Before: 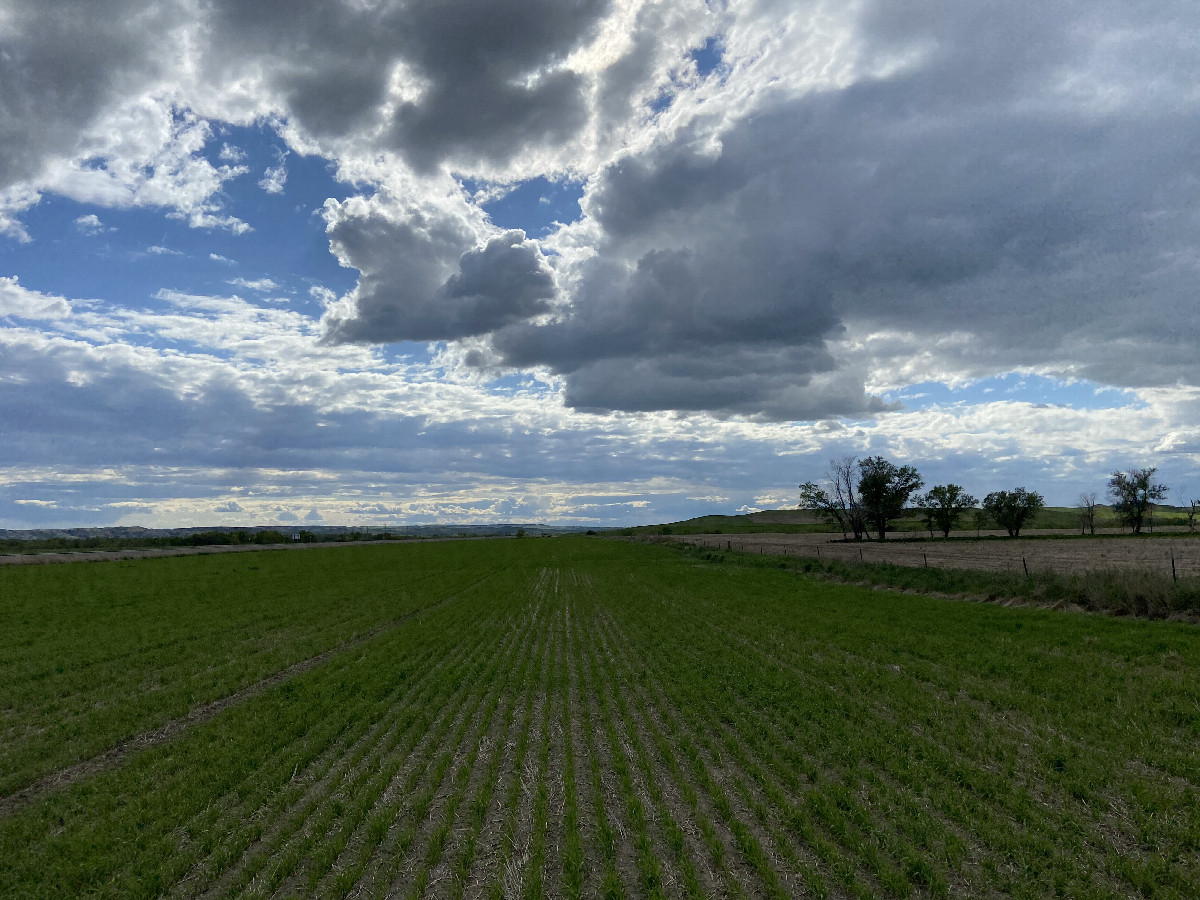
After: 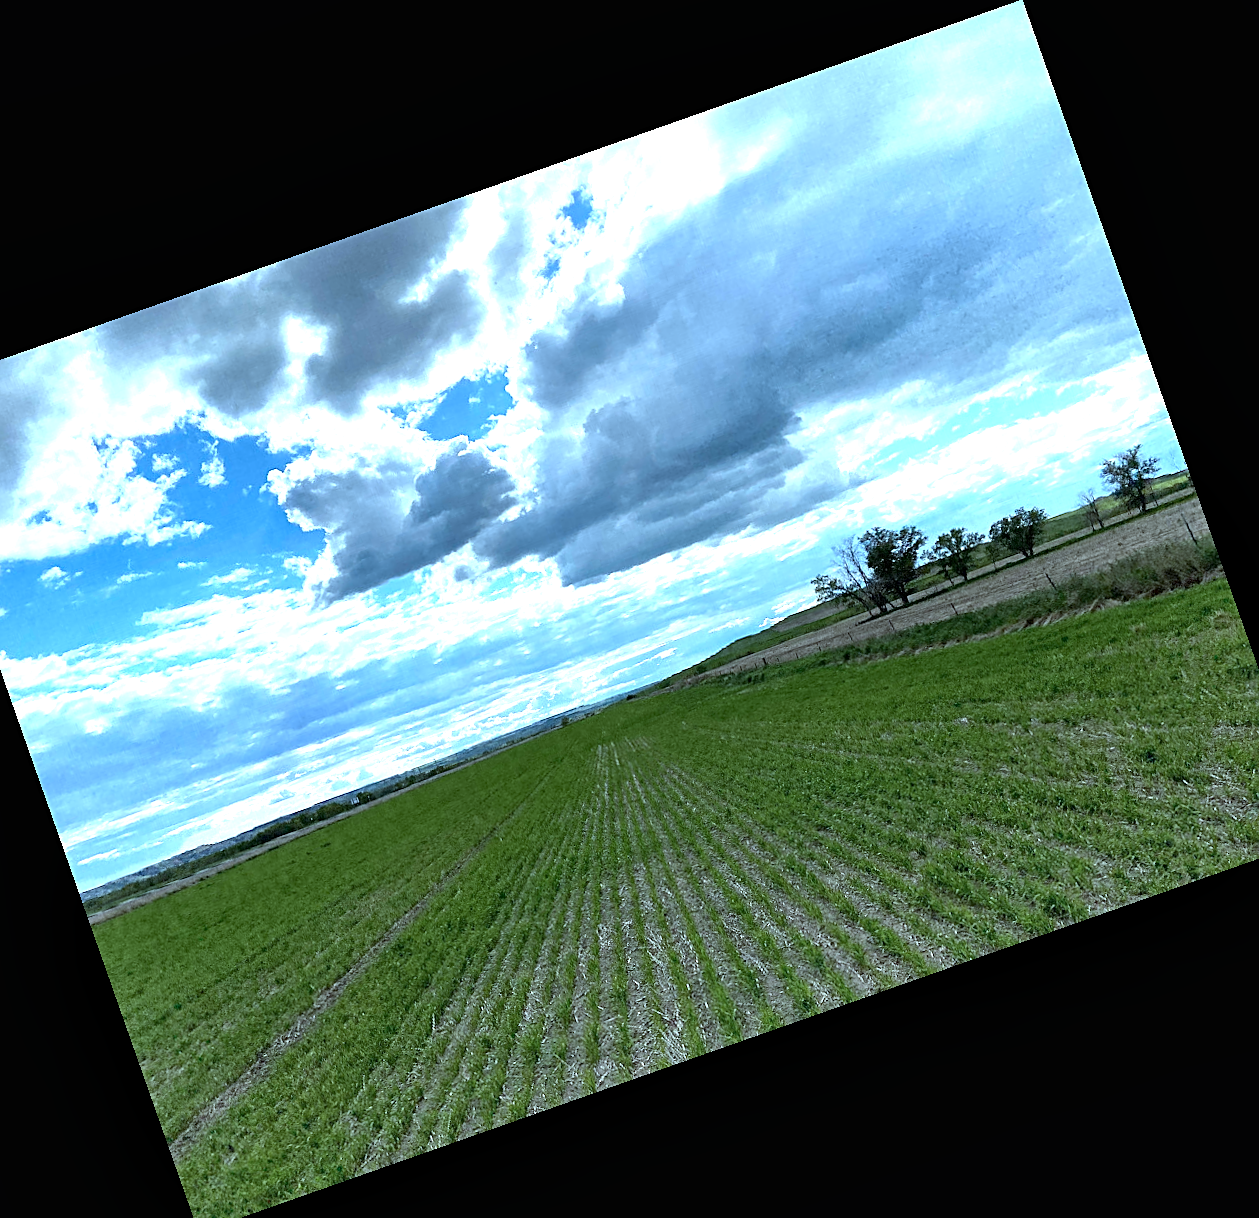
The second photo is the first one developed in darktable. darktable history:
local contrast: mode bilateral grid, contrast 20, coarseness 50, detail 120%, midtone range 0.2
sharpen: on, module defaults
rotate and perspective: rotation -0.45°, automatic cropping original format, crop left 0.008, crop right 0.992, crop top 0.012, crop bottom 0.988
shadows and highlights: shadows 37.27, highlights -28.18, soften with gaussian
crop and rotate: angle 19.43°, left 6.812%, right 4.125%, bottom 1.087%
exposure: black level correction 0, exposure 1.45 EV, compensate exposure bias true, compensate highlight preservation false
color correction: highlights a* -10.04, highlights b* -10.37
white balance: red 0.984, blue 1.059
